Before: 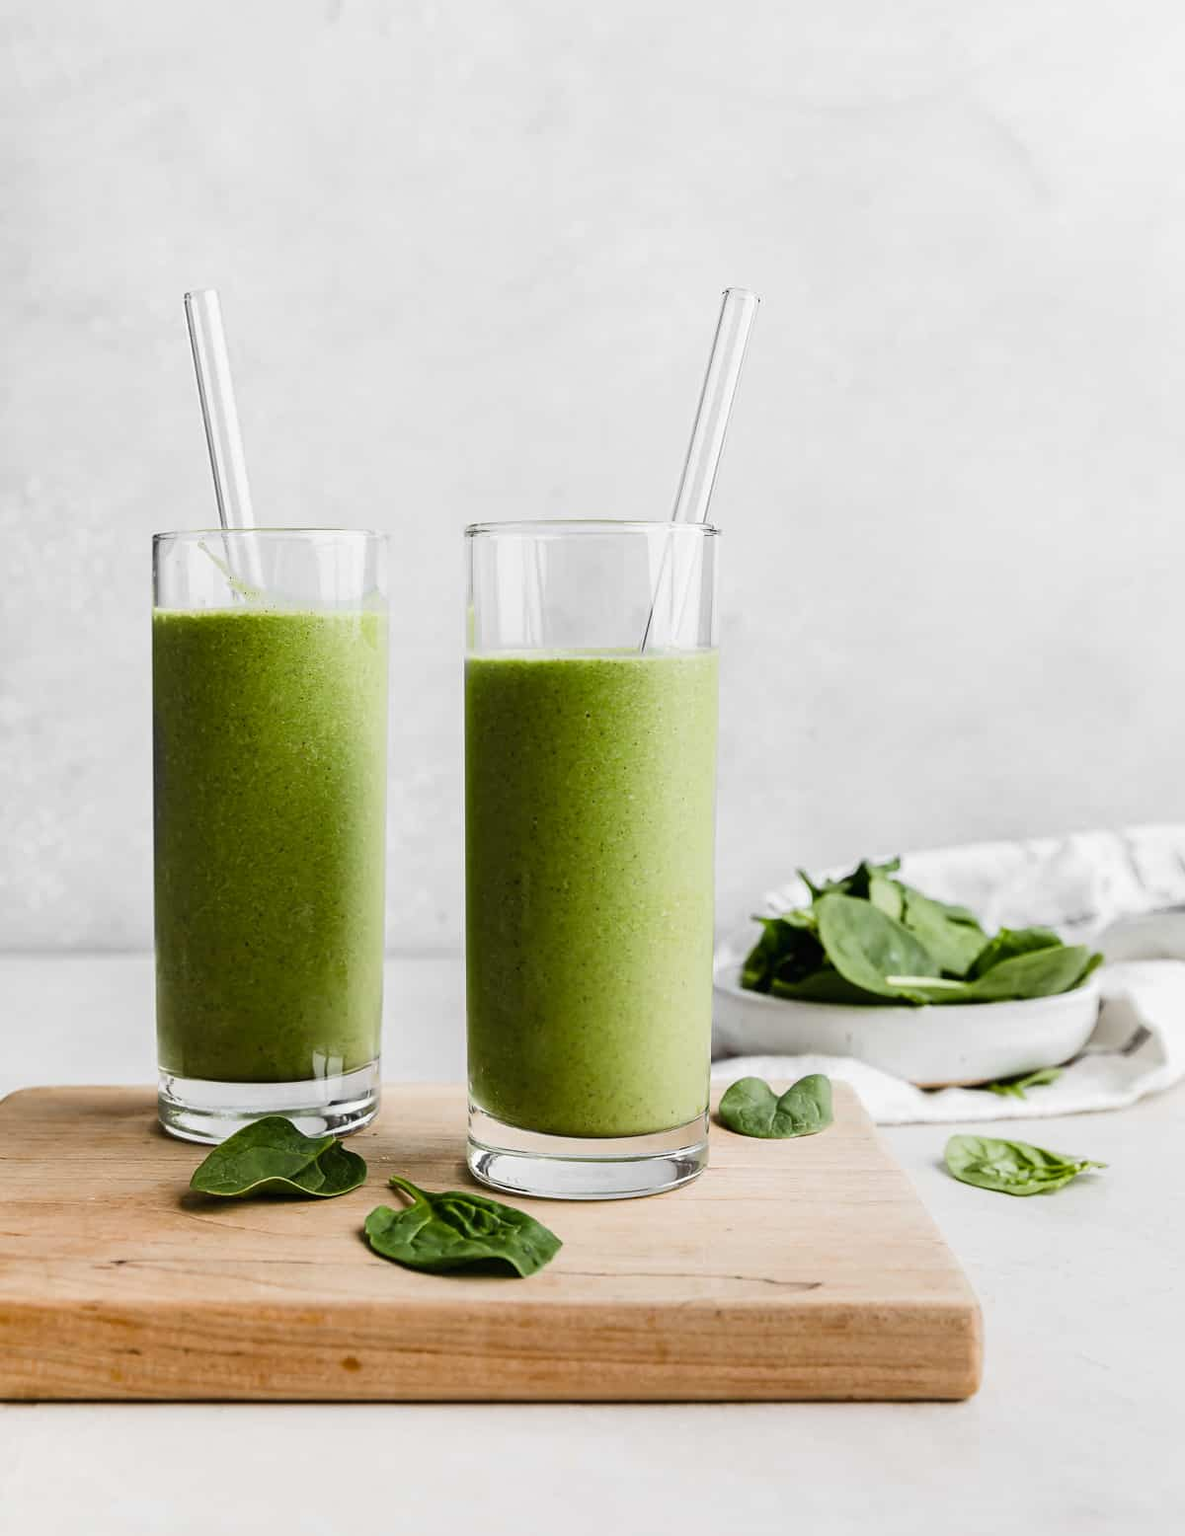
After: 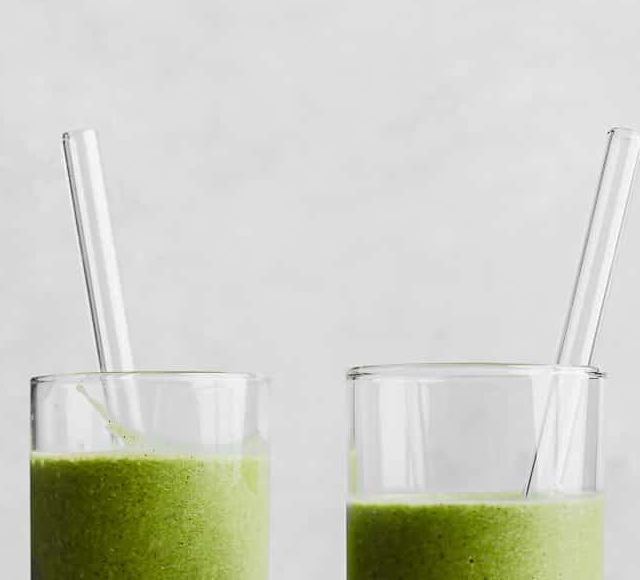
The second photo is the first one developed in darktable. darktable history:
crop: left 10.378%, top 10.604%, right 36.231%, bottom 52.06%
tone curve: curves: ch0 [(0, 0) (0.003, 0.014) (0.011, 0.014) (0.025, 0.022) (0.044, 0.041) (0.069, 0.063) (0.1, 0.086) (0.136, 0.118) (0.177, 0.161) (0.224, 0.211) (0.277, 0.262) (0.335, 0.323) (0.399, 0.384) (0.468, 0.459) (0.543, 0.54) (0.623, 0.624) (0.709, 0.711) (0.801, 0.796) (0.898, 0.879) (1, 1)], color space Lab, linked channels, preserve colors none
